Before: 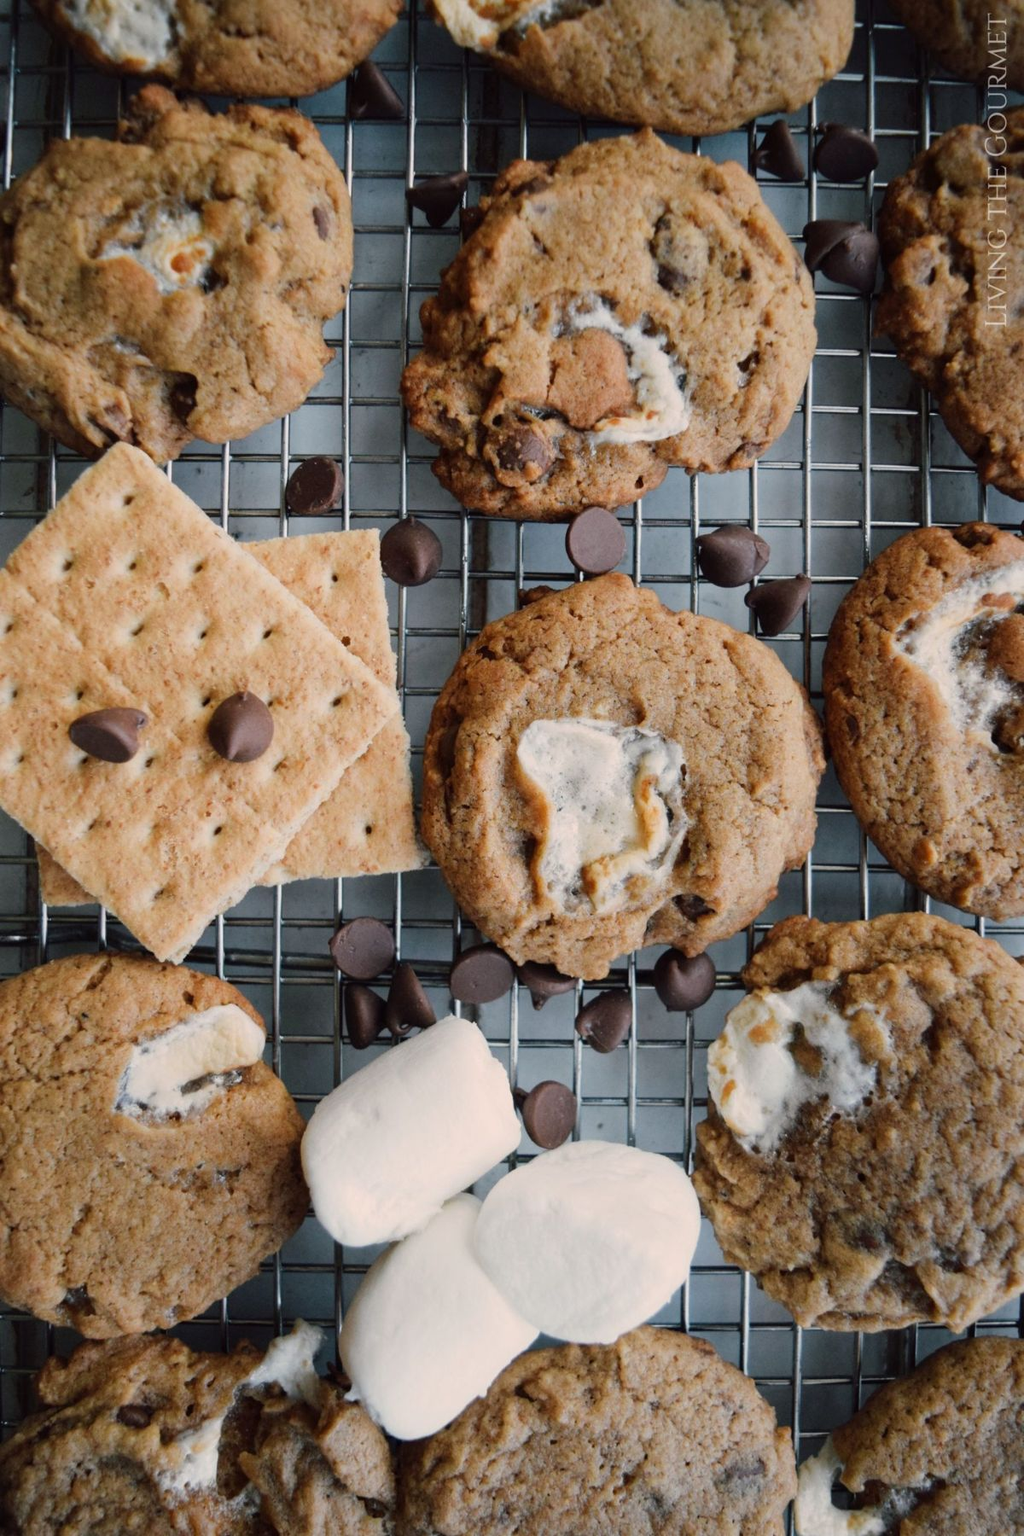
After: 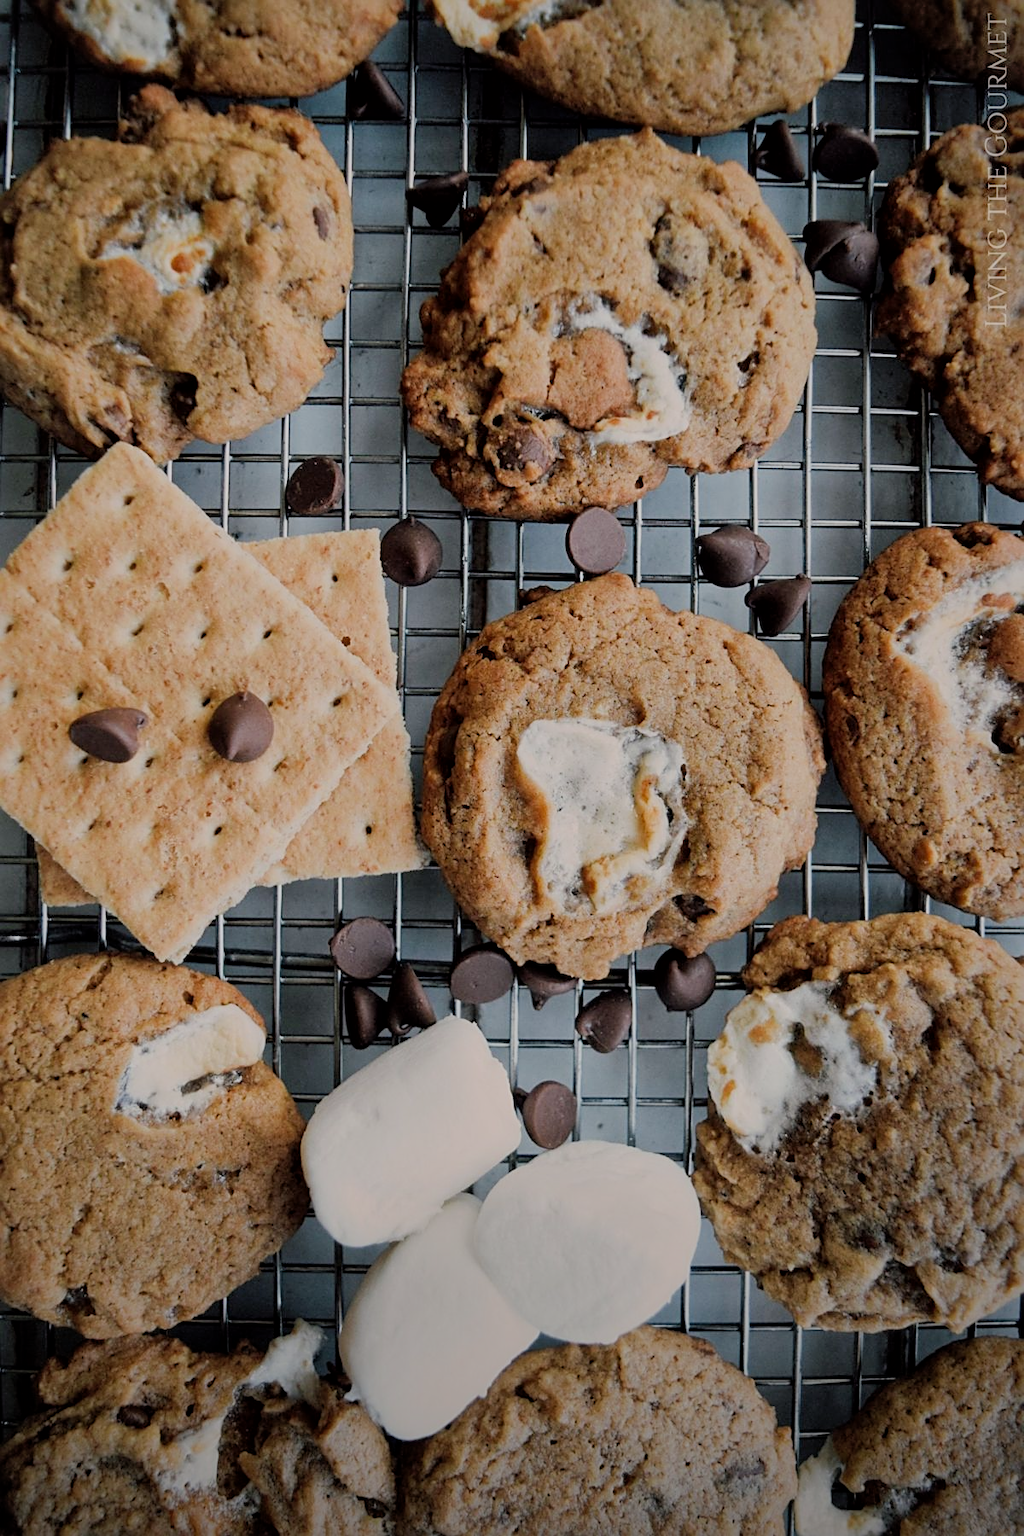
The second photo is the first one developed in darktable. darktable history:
vignetting: fall-off radius 60.93%, saturation -0.018, center (-0.068, -0.306)
shadows and highlights: on, module defaults
tone equalizer: on, module defaults
sharpen: on, module defaults
local contrast: mode bilateral grid, contrast 20, coarseness 51, detail 119%, midtone range 0.2
filmic rgb: black relative exposure -7.26 EV, white relative exposure 5.07 EV, hardness 3.21
